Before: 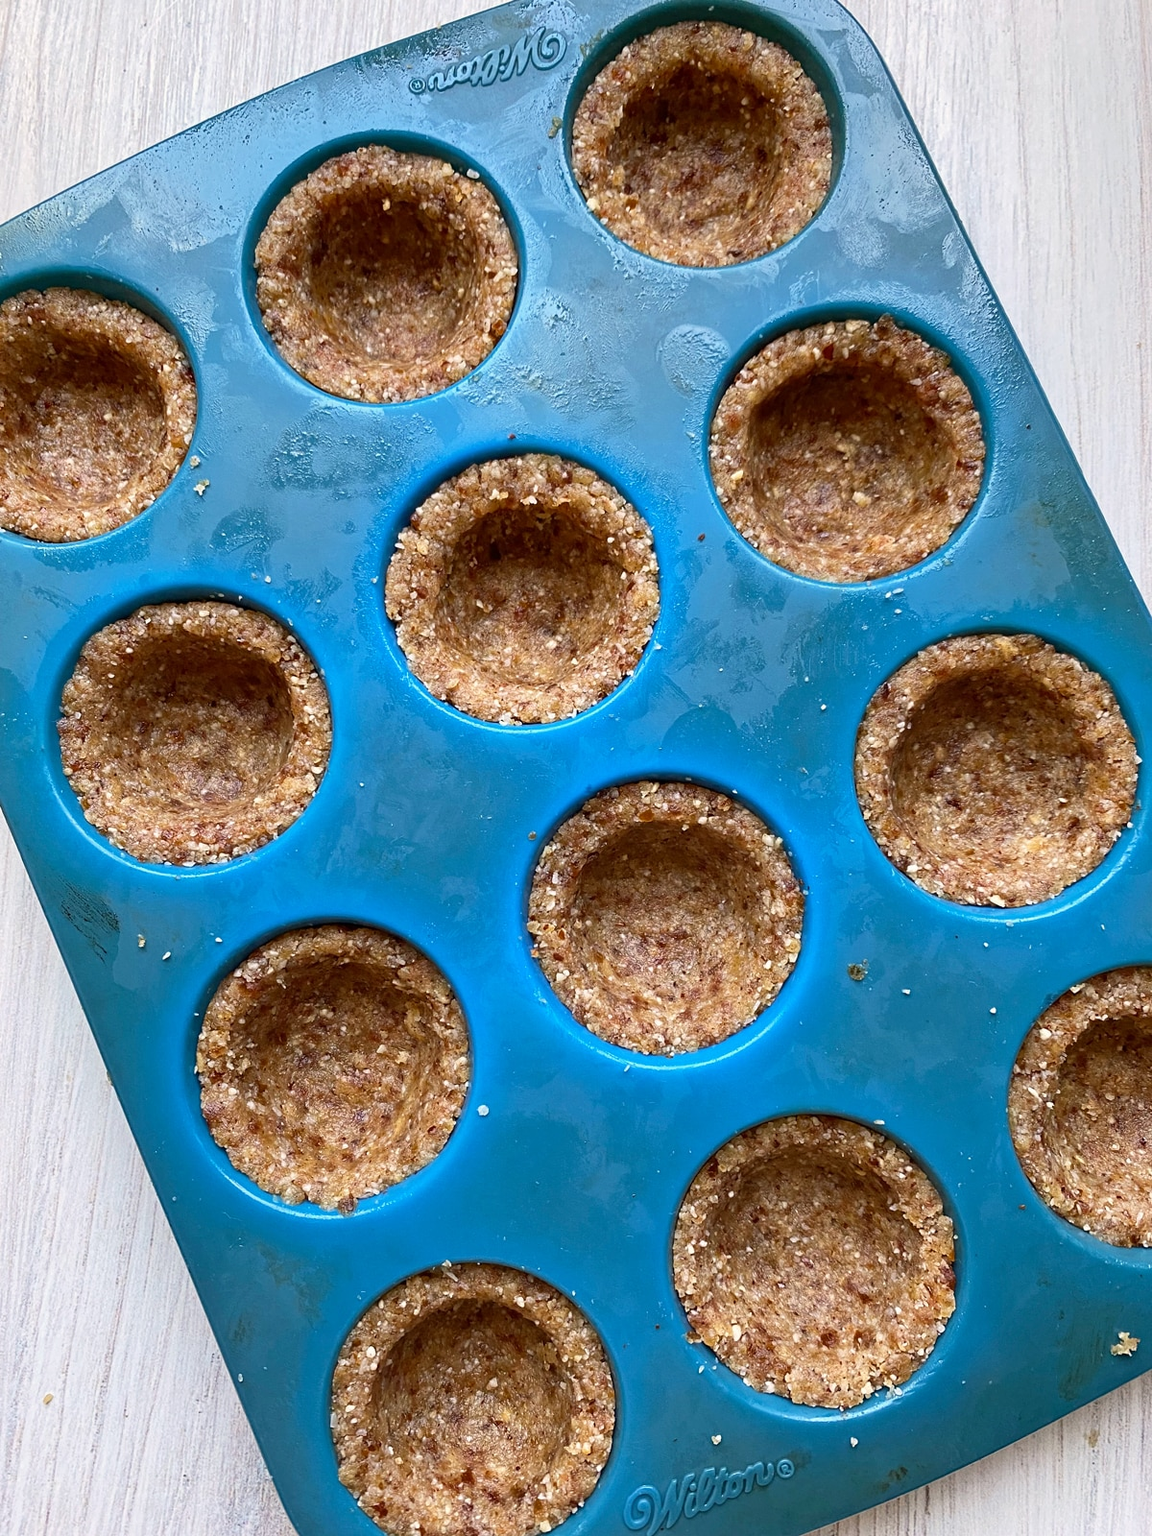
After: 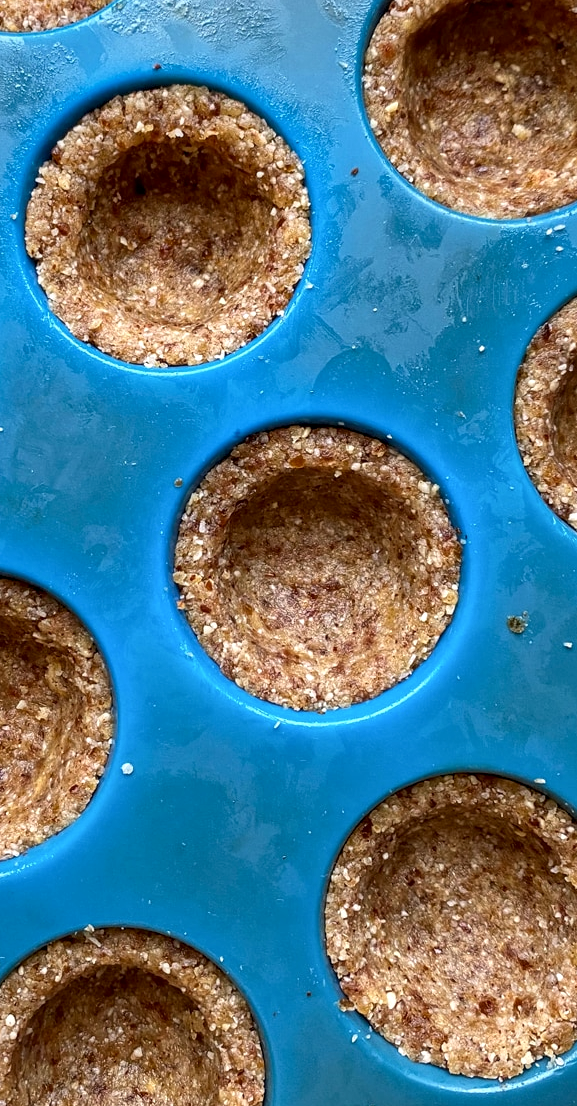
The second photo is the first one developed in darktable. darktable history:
local contrast: detail 130%
crop: left 31.39%, top 24.264%, right 20.461%, bottom 6.565%
